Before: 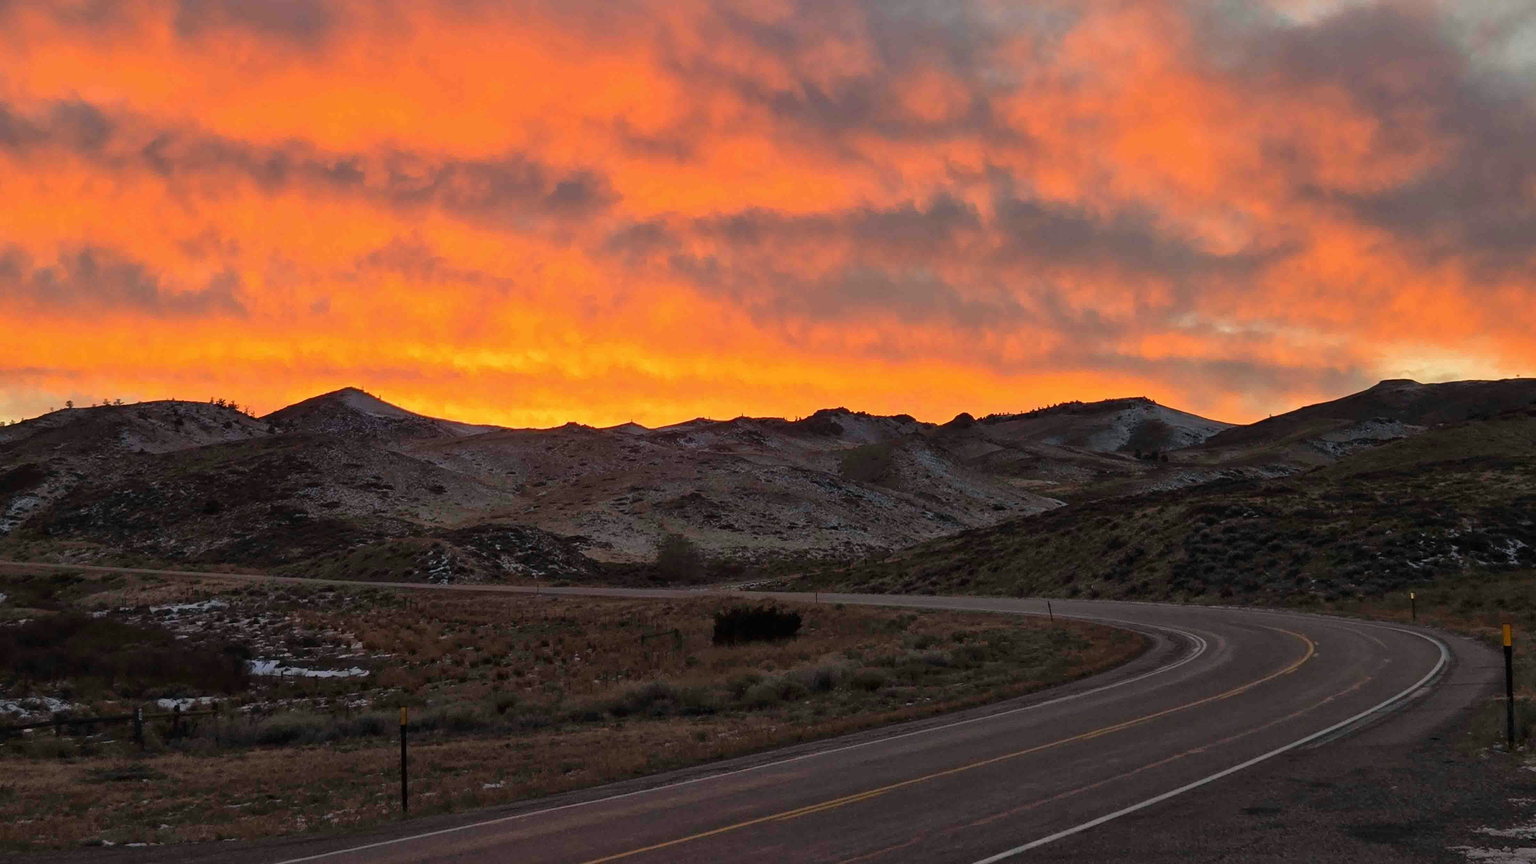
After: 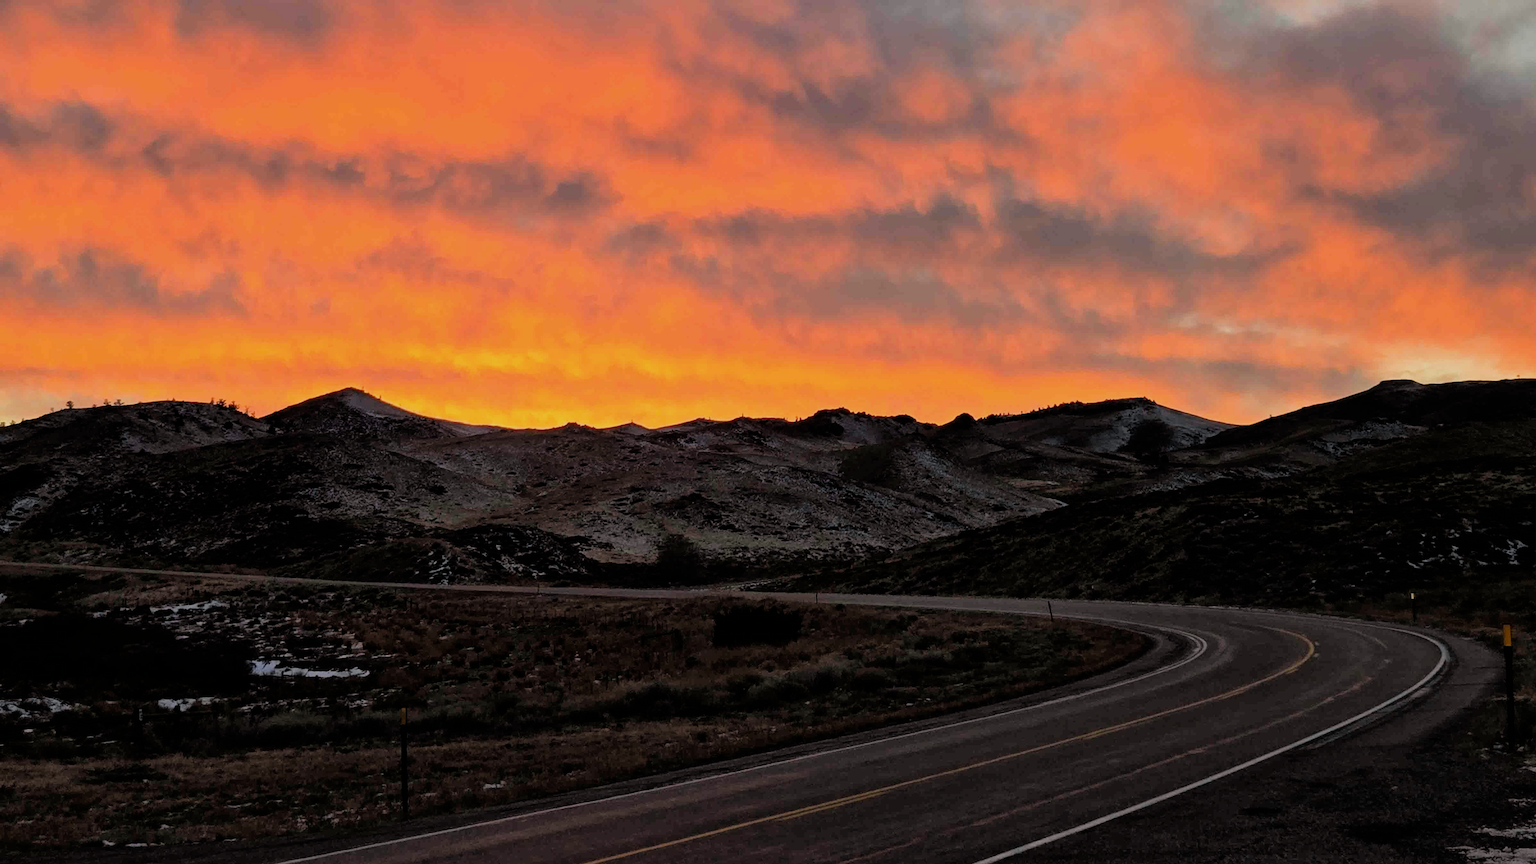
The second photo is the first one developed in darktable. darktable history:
filmic rgb: black relative exposure -5.05 EV, white relative exposure 3.98 EV, hardness 2.88, contrast 1.189, iterations of high-quality reconstruction 0
